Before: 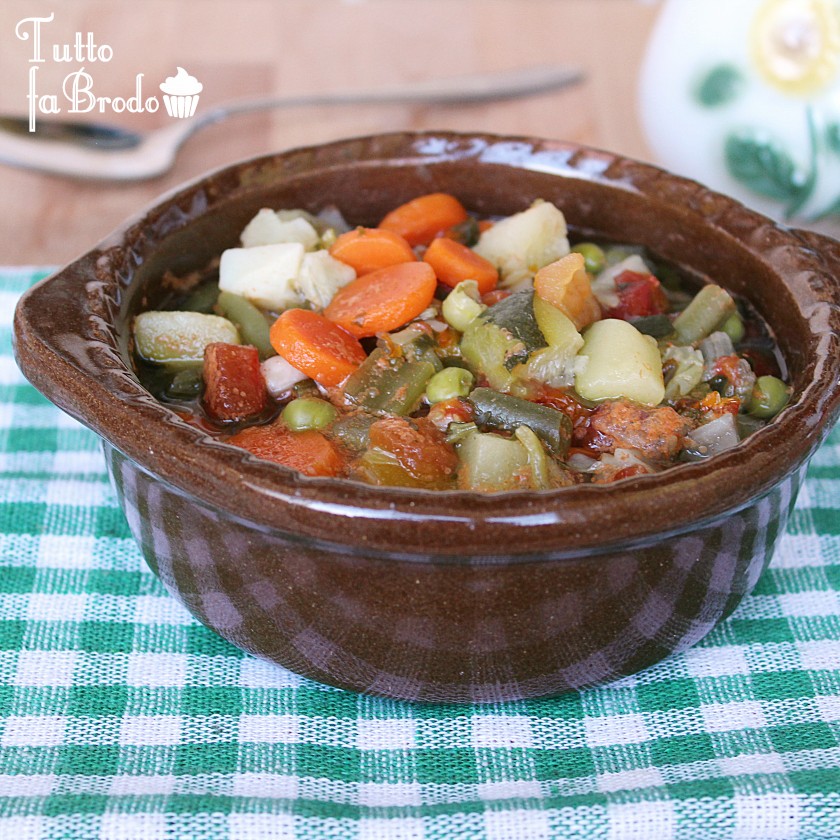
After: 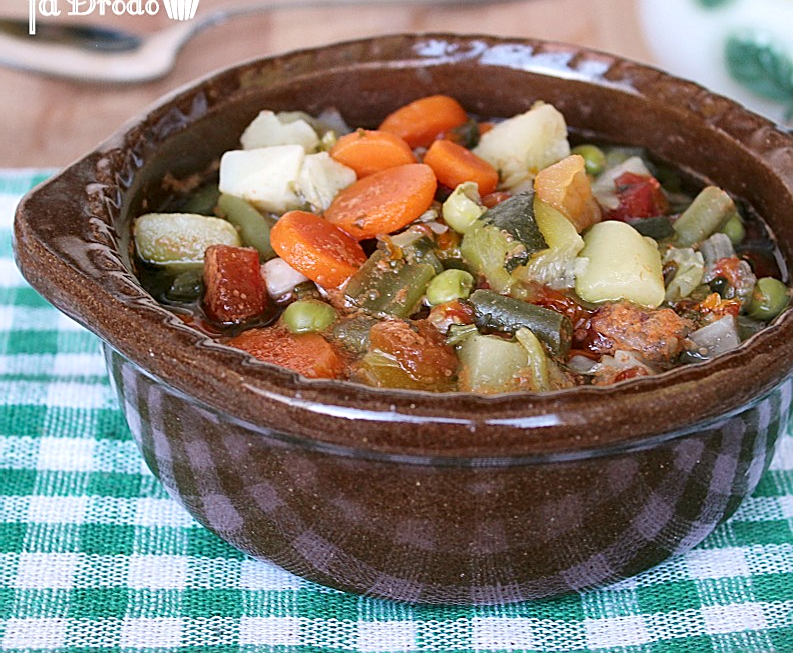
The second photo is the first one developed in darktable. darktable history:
crop and rotate: angle 0.051°, top 11.702%, right 5.574%, bottom 10.605%
sharpen: on, module defaults
local contrast: mode bilateral grid, contrast 19, coarseness 51, detail 132%, midtone range 0.2
shadows and highlights: shadows 32.29, highlights -31.58, soften with gaussian
